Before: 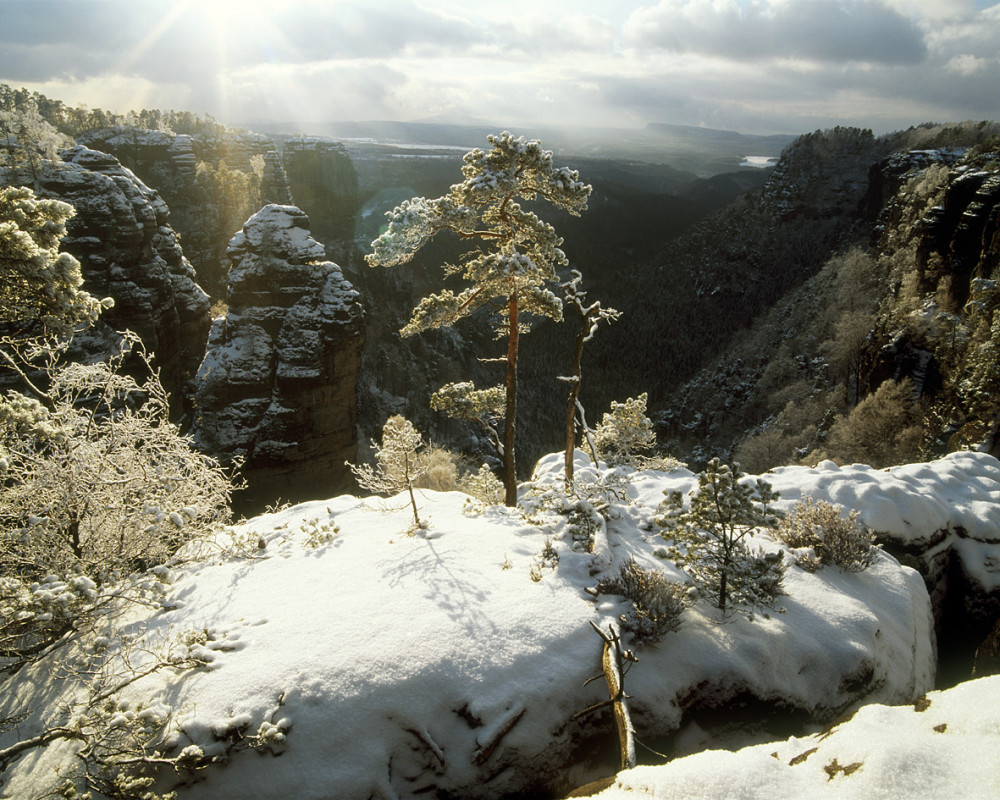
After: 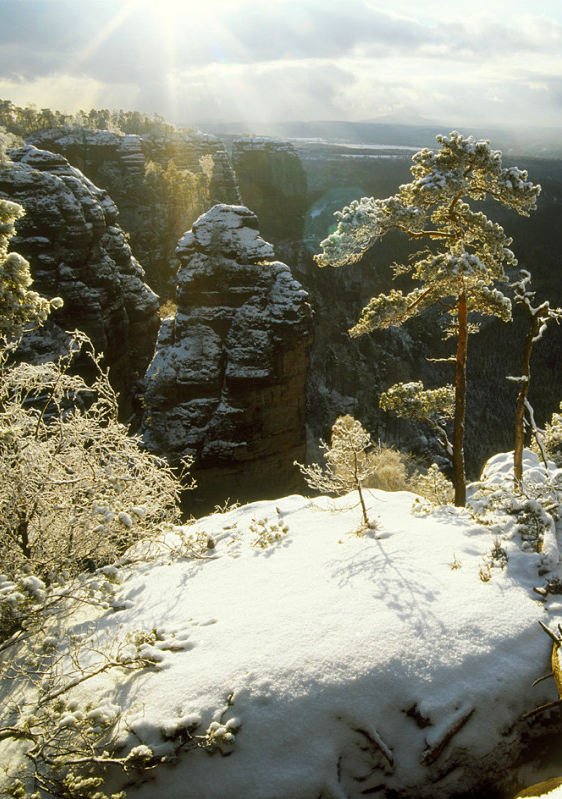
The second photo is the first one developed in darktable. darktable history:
crop: left 5.114%, right 38.589%
color balance rgb: perceptual saturation grading › global saturation 25%, global vibrance 10%
